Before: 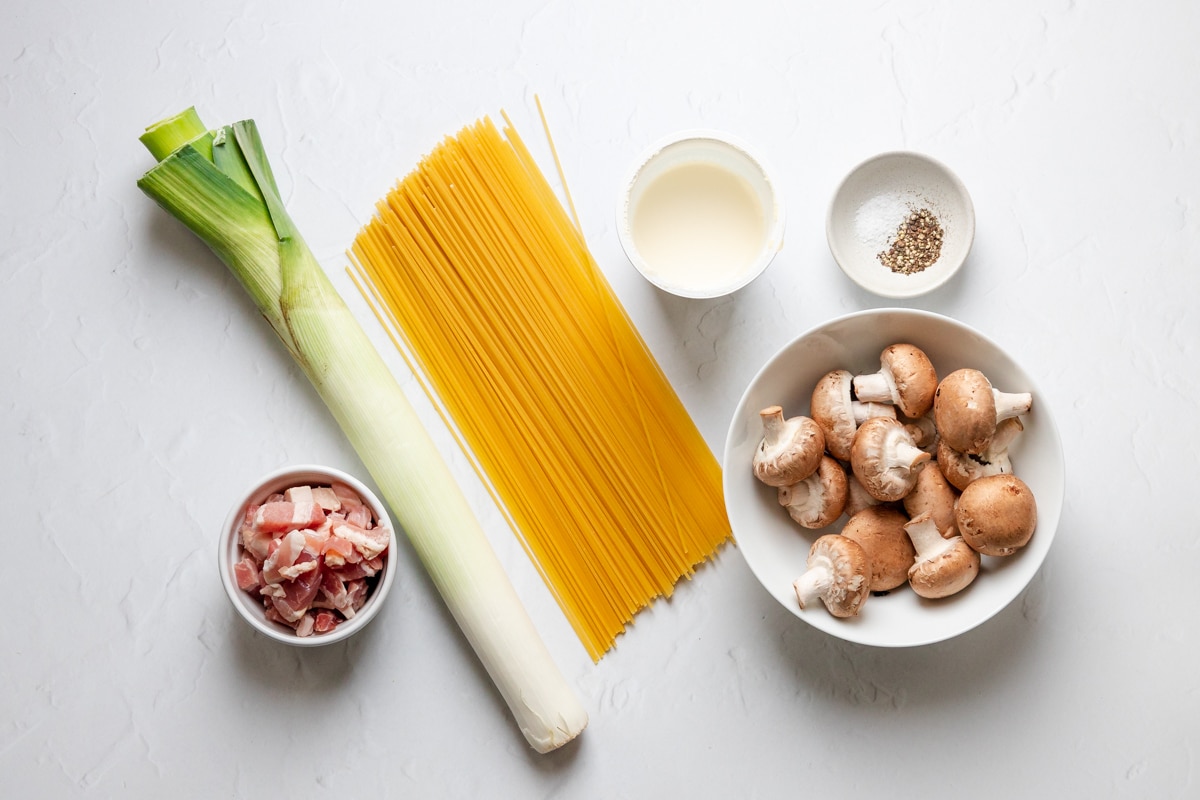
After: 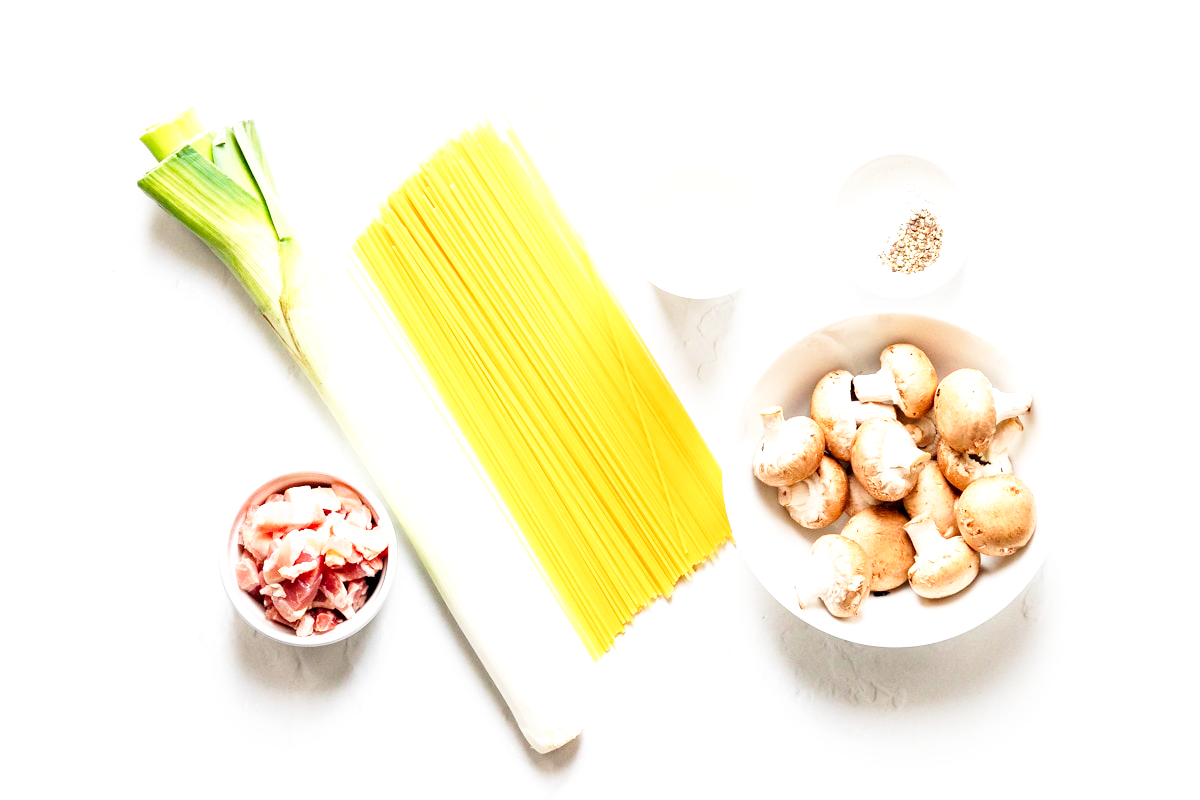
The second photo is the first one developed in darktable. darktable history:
base curve: curves: ch0 [(0, 0) (0.005, 0.002) (0.15, 0.3) (0.4, 0.7) (0.75, 0.95) (1, 1)], preserve colors none
exposure: black level correction 0, exposure 1 EV, compensate exposure bias true, compensate highlight preservation false
